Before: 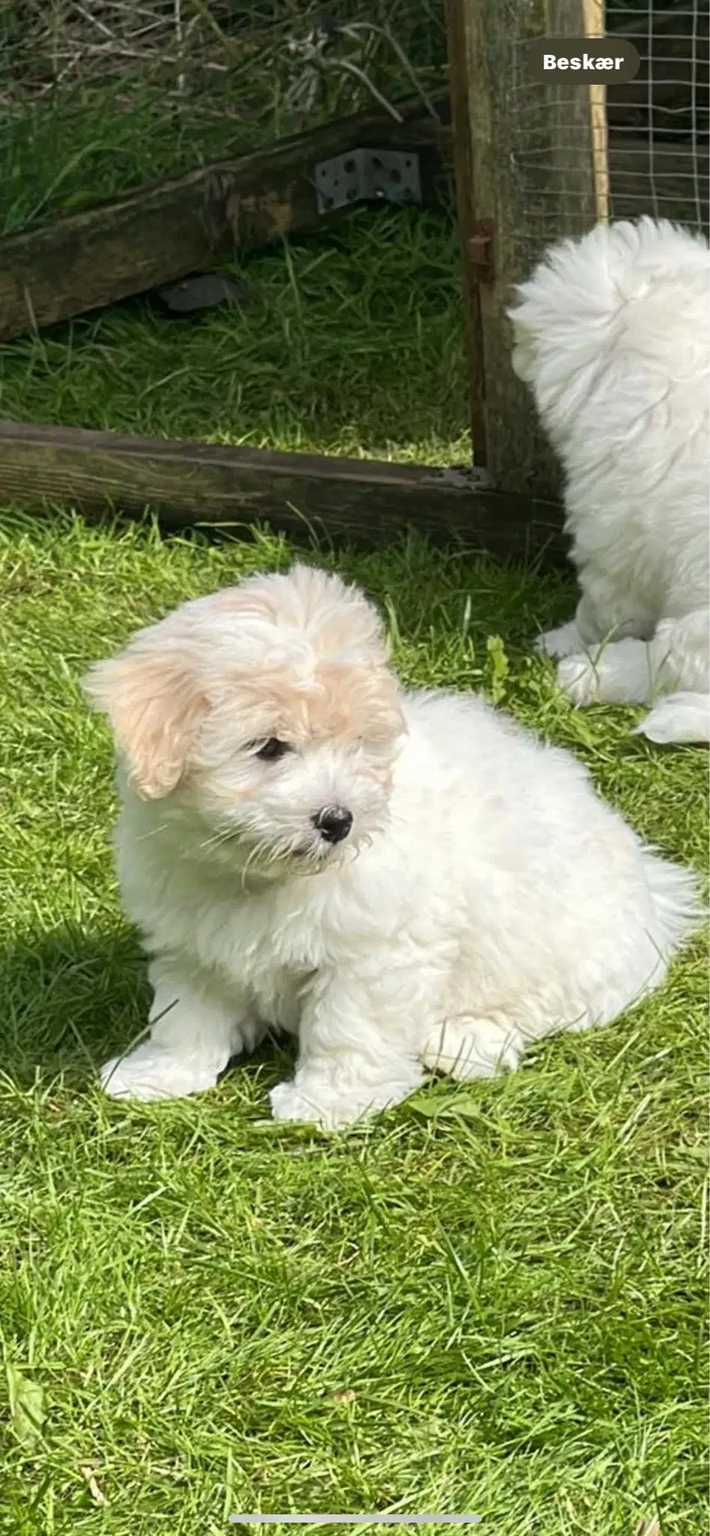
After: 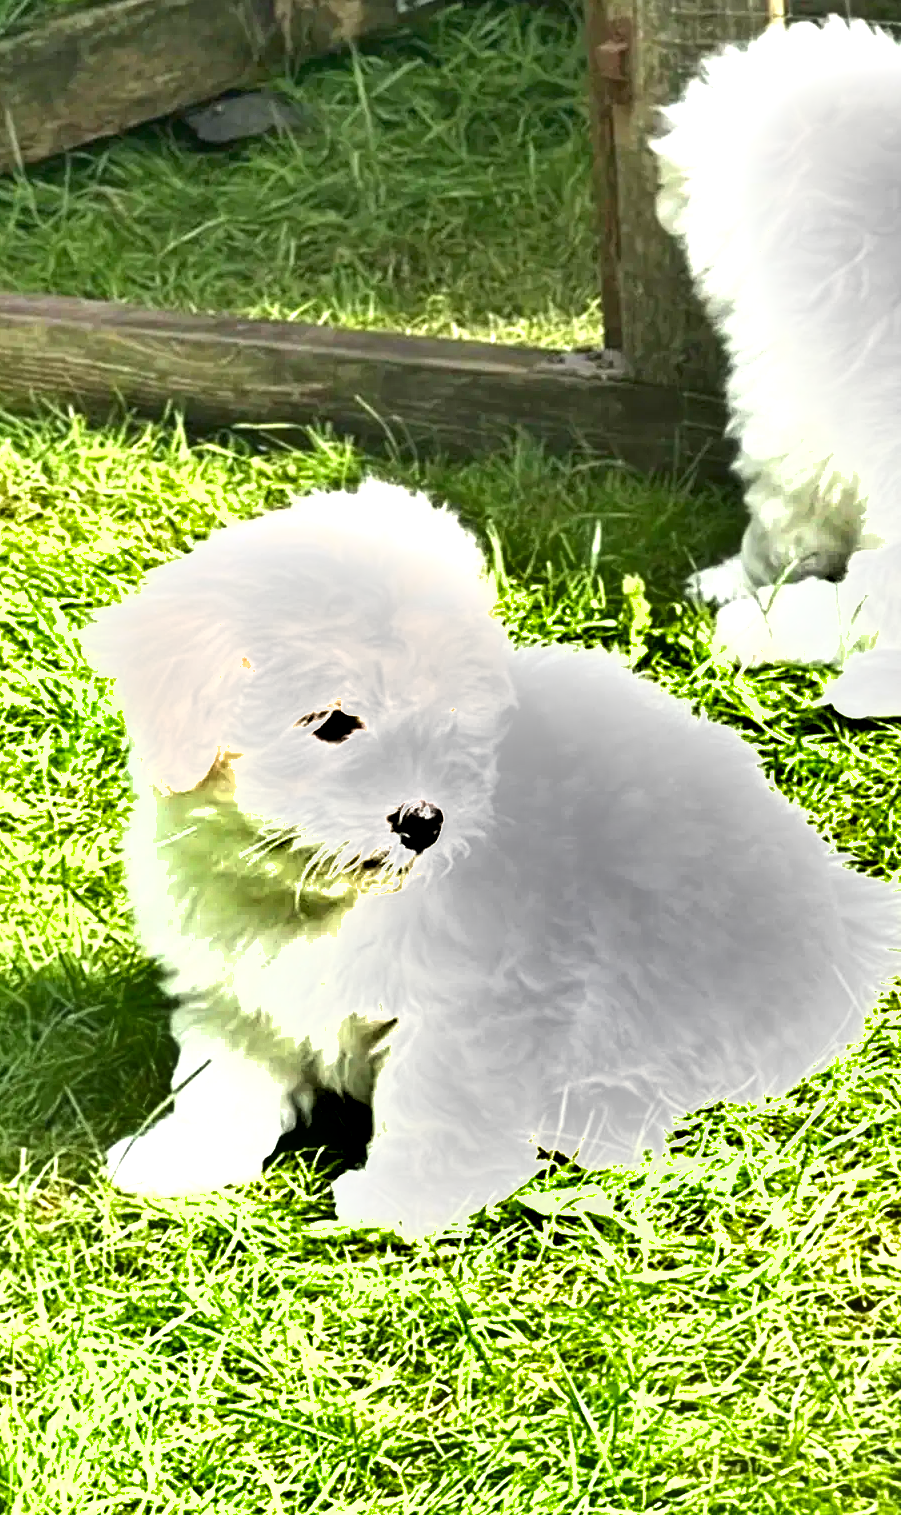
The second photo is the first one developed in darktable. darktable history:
shadows and highlights: soften with gaussian
exposure: black level correction 0, exposure 1.707 EV, compensate highlight preservation false
crop and rotate: left 2.927%, top 13.346%, right 1.927%, bottom 12.663%
